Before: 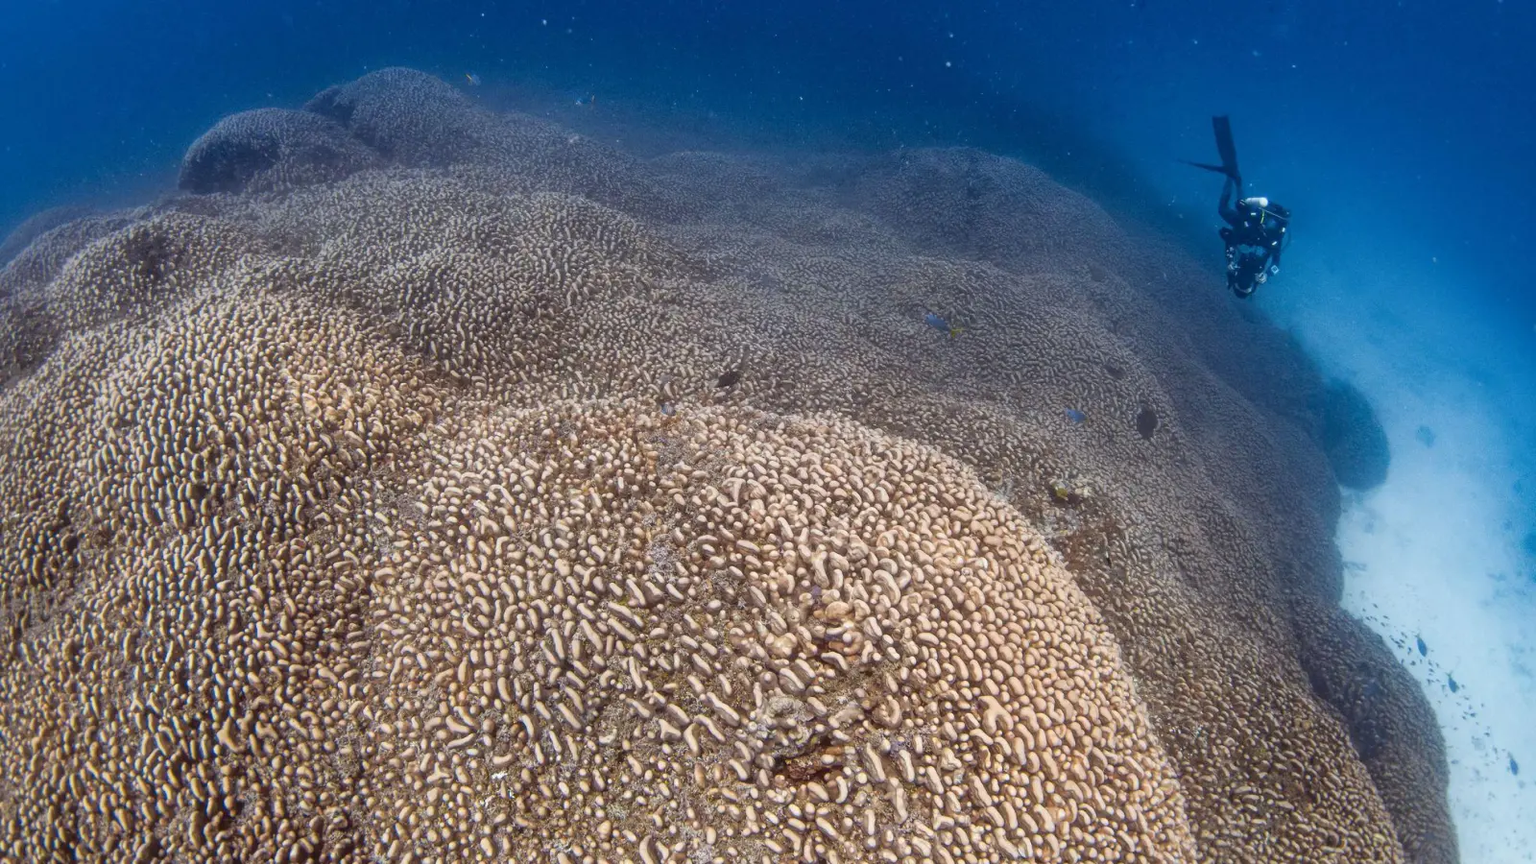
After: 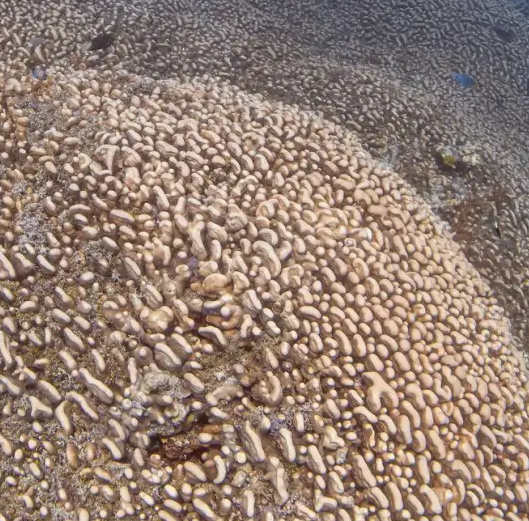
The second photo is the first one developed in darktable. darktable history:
crop: left 41.101%, top 39.33%, right 25.804%, bottom 2.688%
